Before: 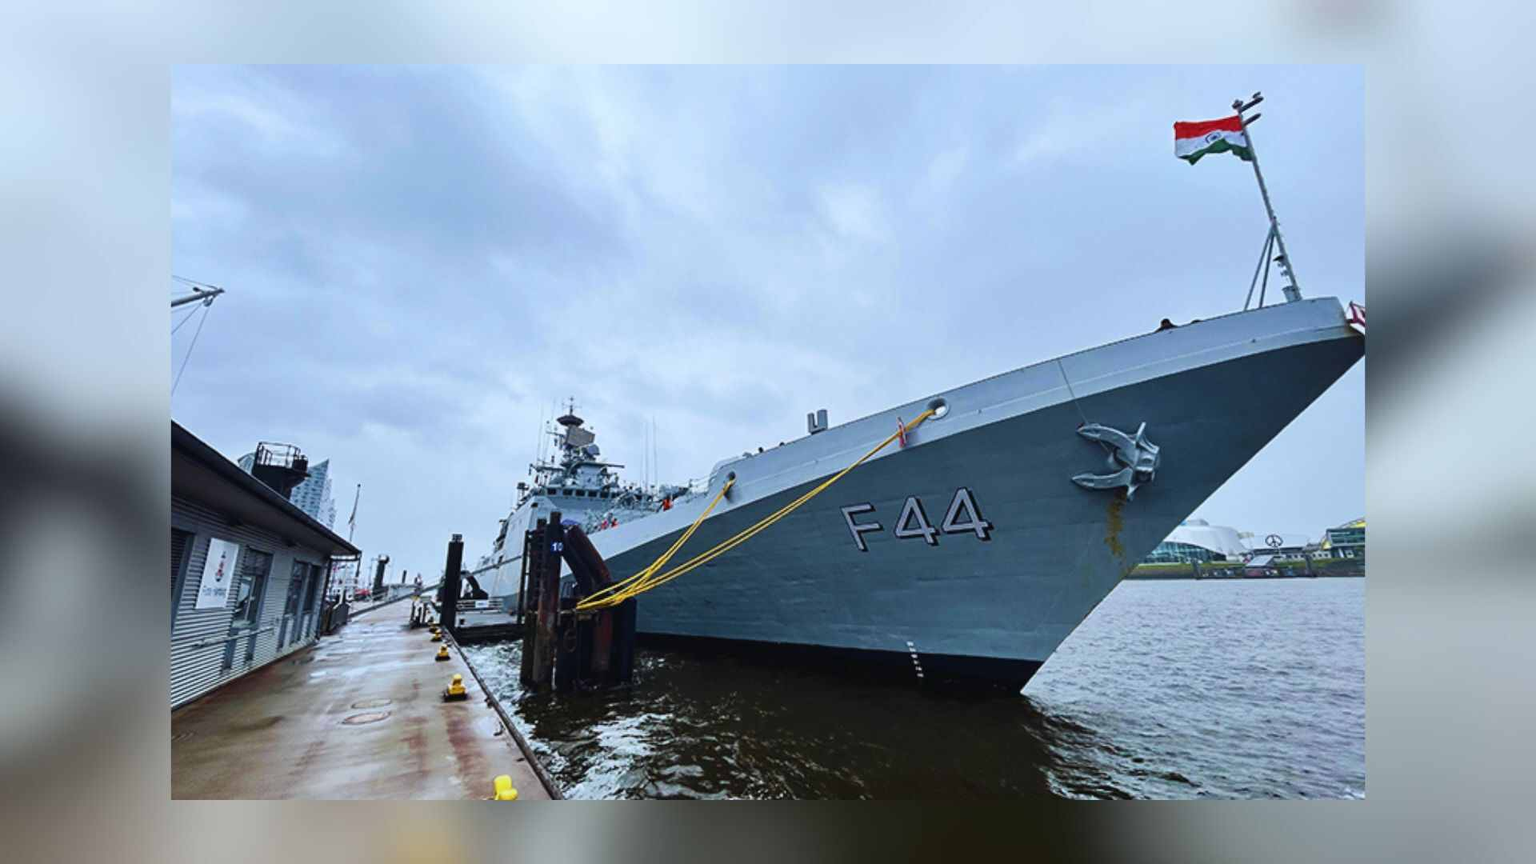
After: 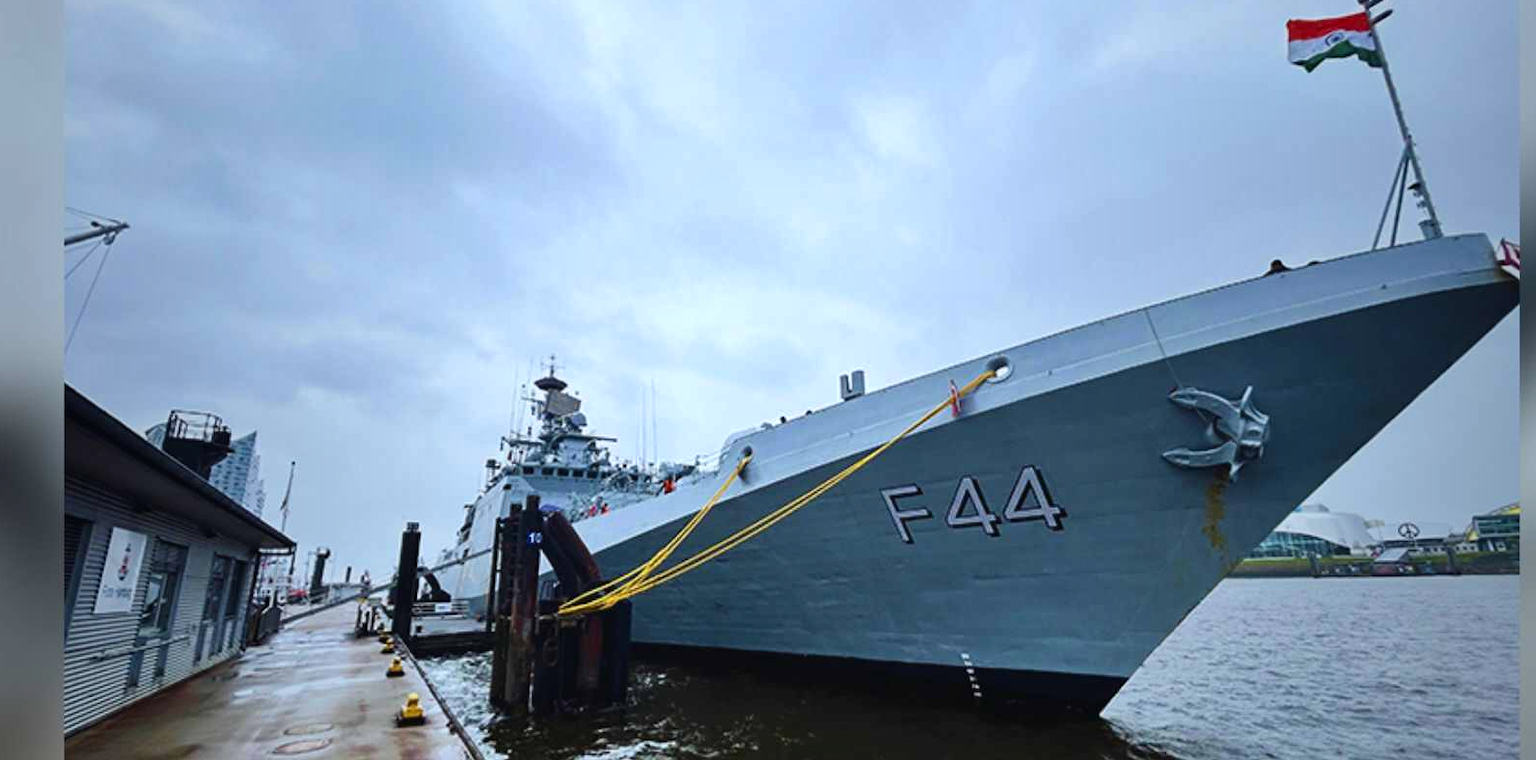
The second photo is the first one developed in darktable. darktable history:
vignetting: fall-off start 18.16%, fall-off radius 136.74%, saturation 0.051, width/height ratio 0.628, shape 0.59, unbound false
levels: mode automatic, white 99.95%, levels [0, 0.474, 0.947]
crop: left 7.739%, top 12.224%, right 10.222%, bottom 15.41%
